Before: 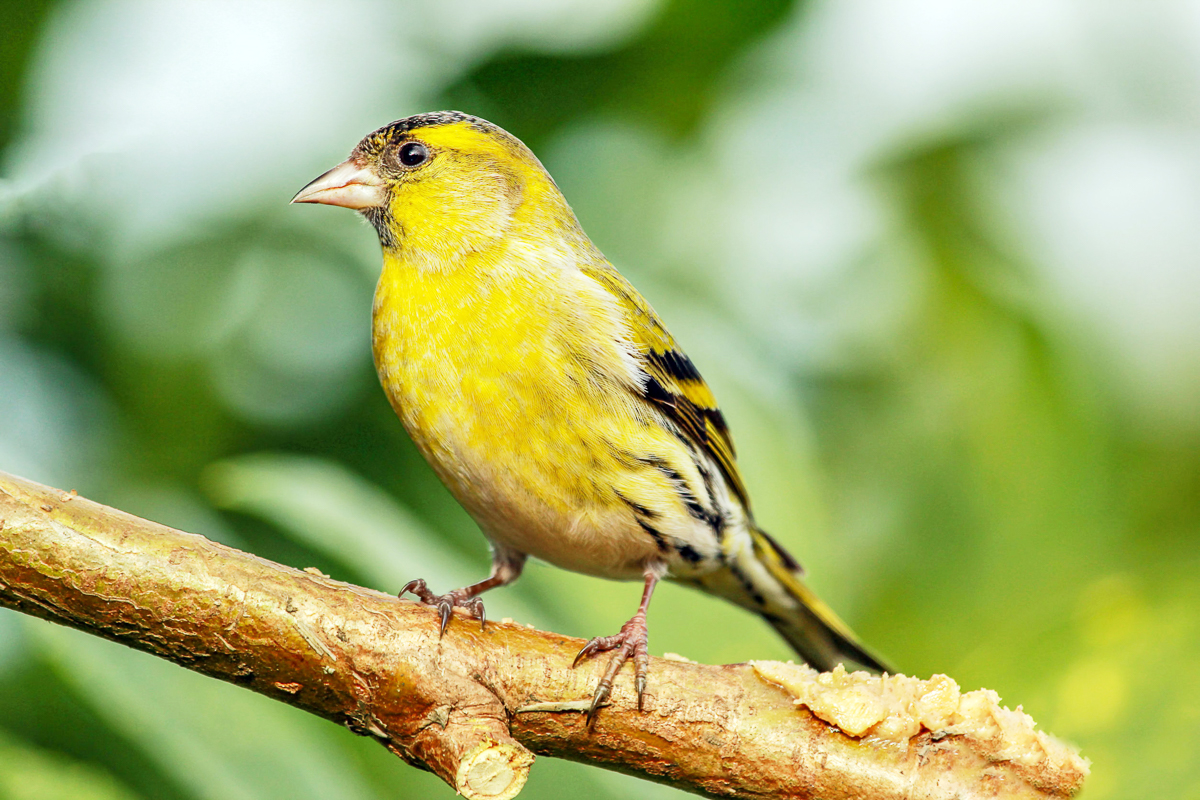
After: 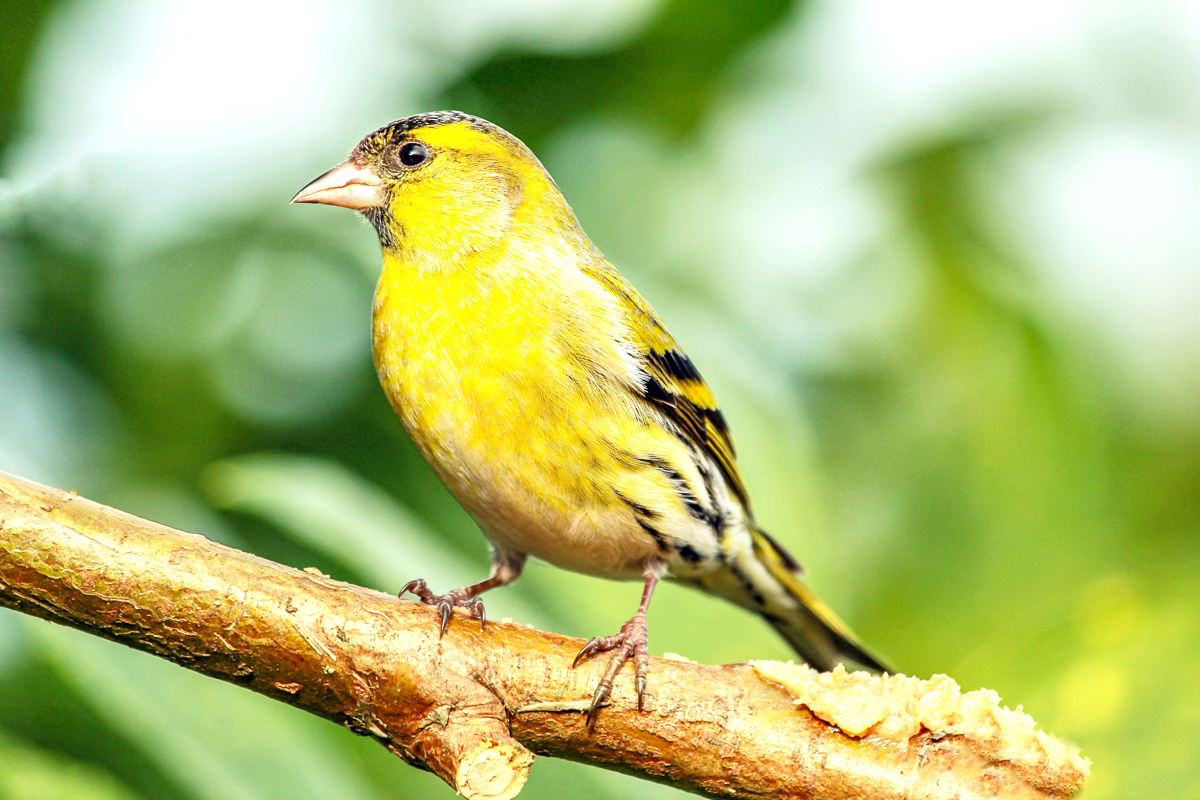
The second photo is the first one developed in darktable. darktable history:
exposure: black level correction 0, exposure 0.301 EV, compensate exposure bias true, compensate highlight preservation false
